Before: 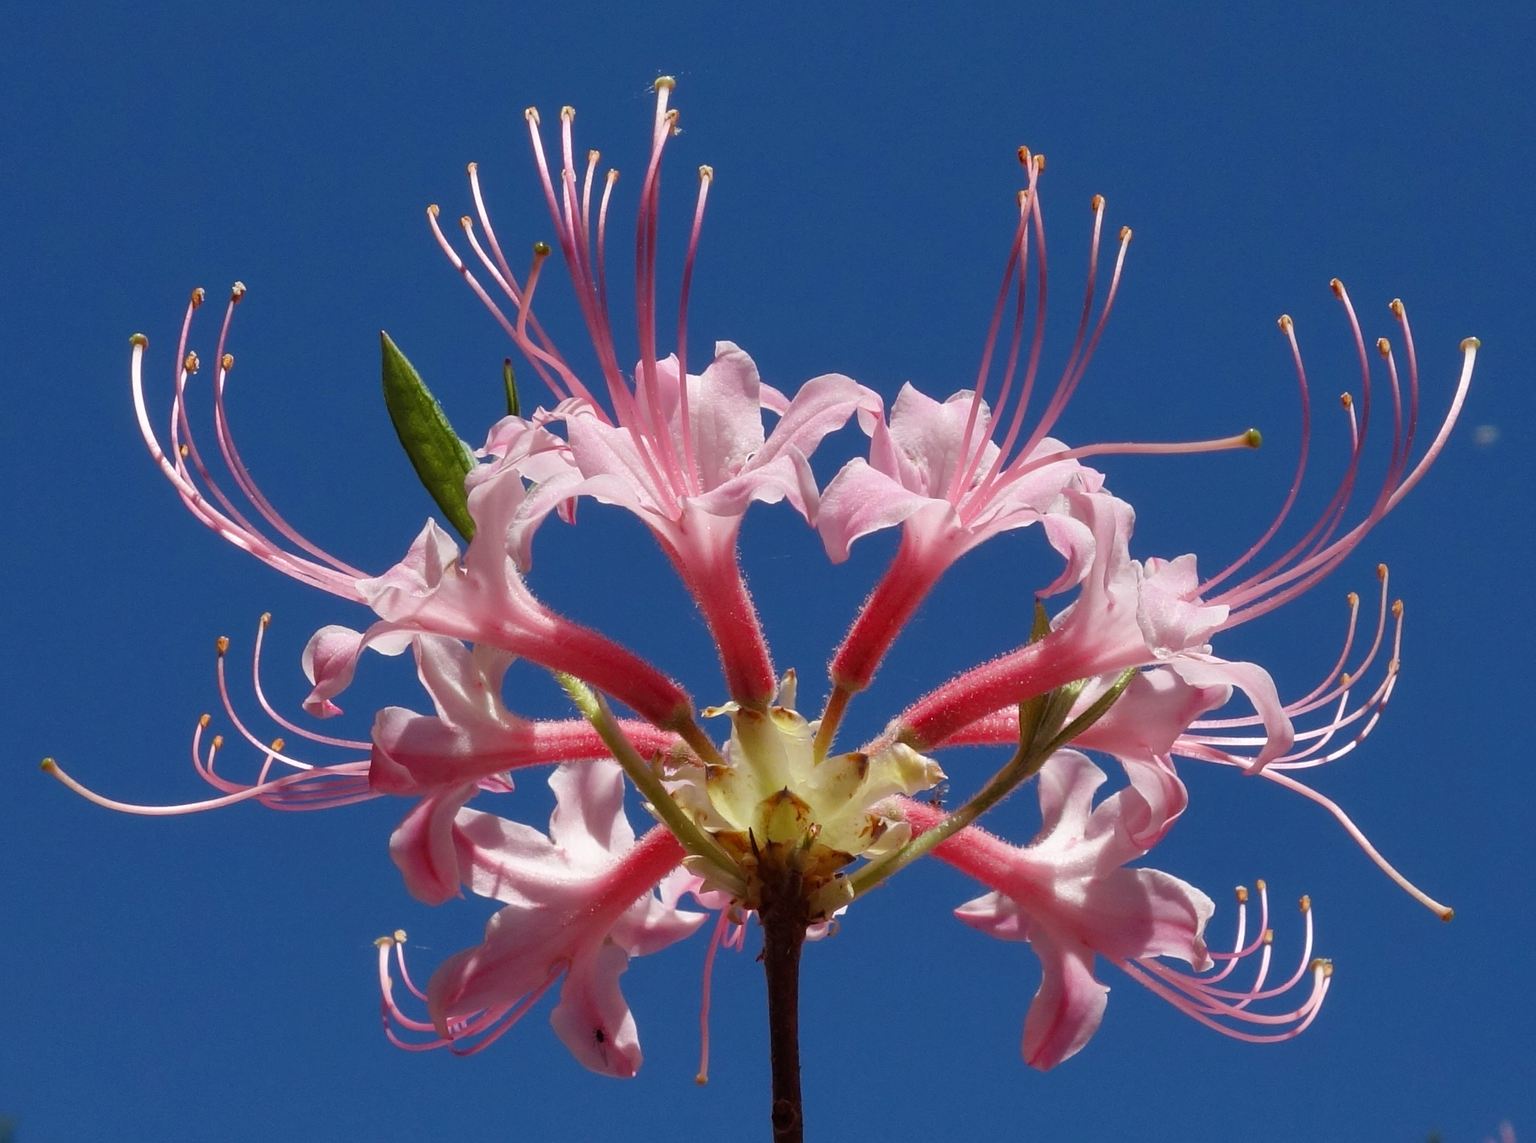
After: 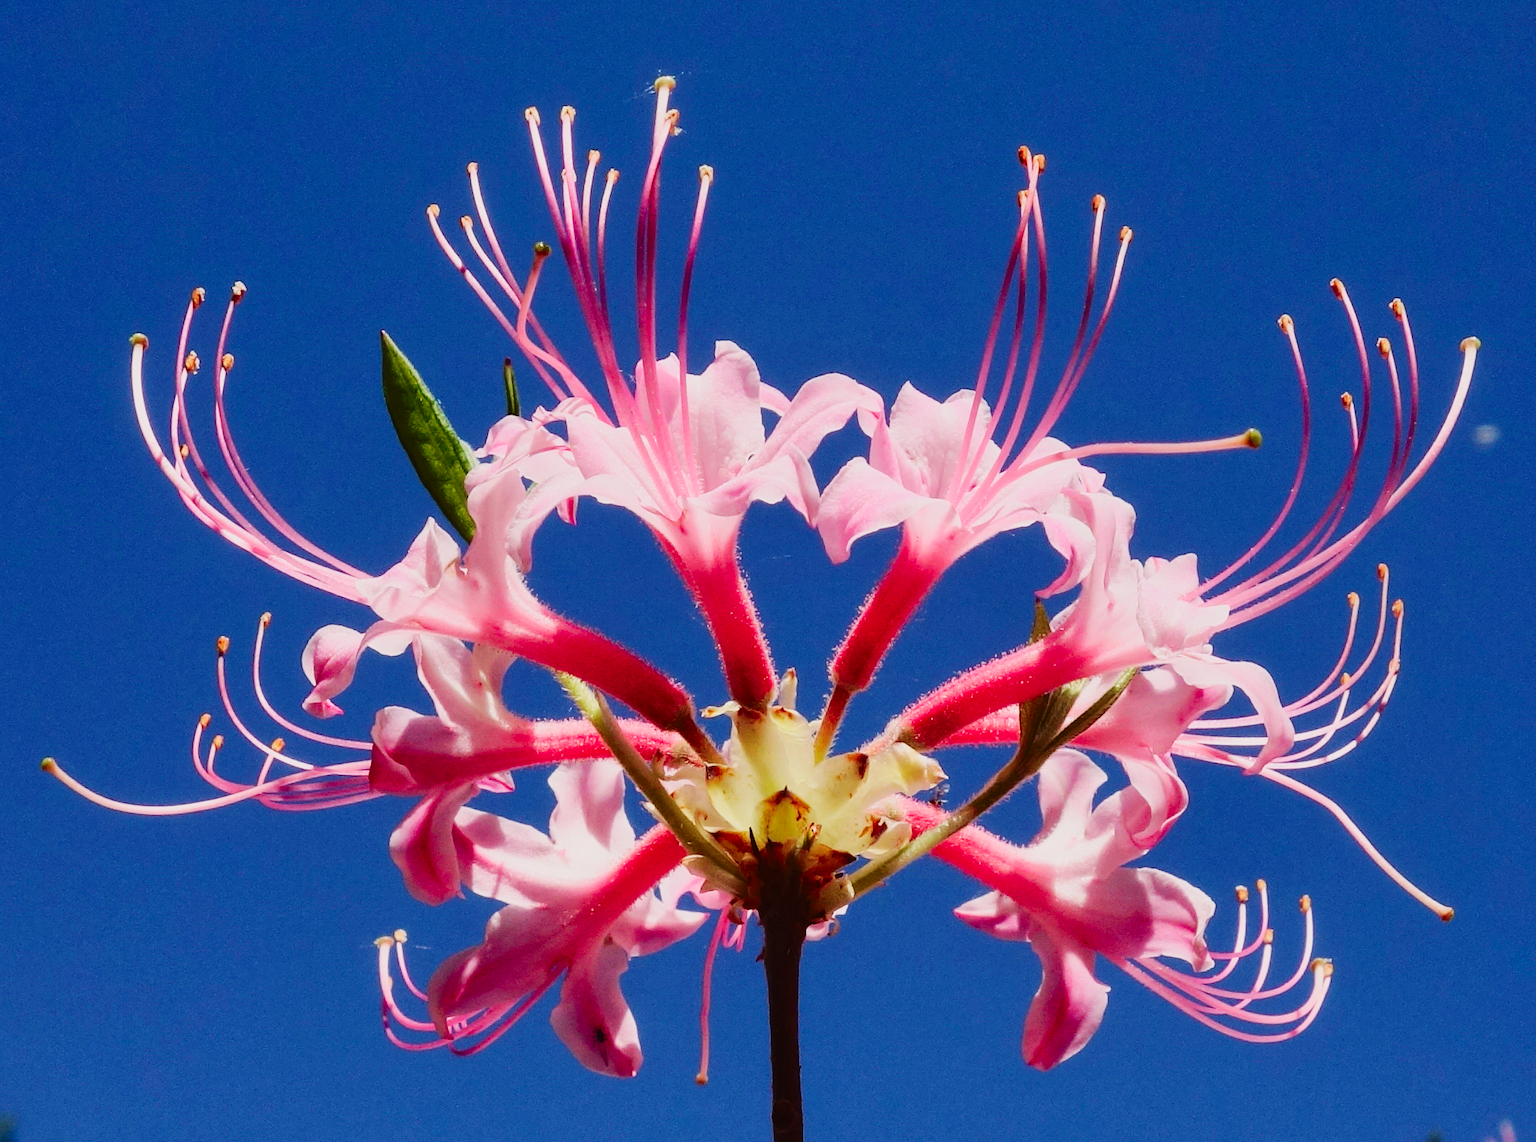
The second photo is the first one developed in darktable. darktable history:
base curve: curves: ch0 [(0, 0) (0.036, 0.025) (0.121, 0.166) (0.206, 0.329) (0.605, 0.79) (1, 1)], preserve colors none
tone curve: curves: ch0 [(0, 0.019) (0.204, 0.162) (0.491, 0.519) (0.748, 0.765) (1, 0.919)]; ch1 [(0, 0) (0.179, 0.173) (0.322, 0.32) (0.442, 0.447) (0.496, 0.504) (0.566, 0.585) (0.761, 0.803) (1, 1)]; ch2 [(0, 0) (0.434, 0.447) (0.483, 0.487) (0.555, 0.563) (0.697, 0.68) (1, 1)], color space Lab, independent channels, preserve colors none
